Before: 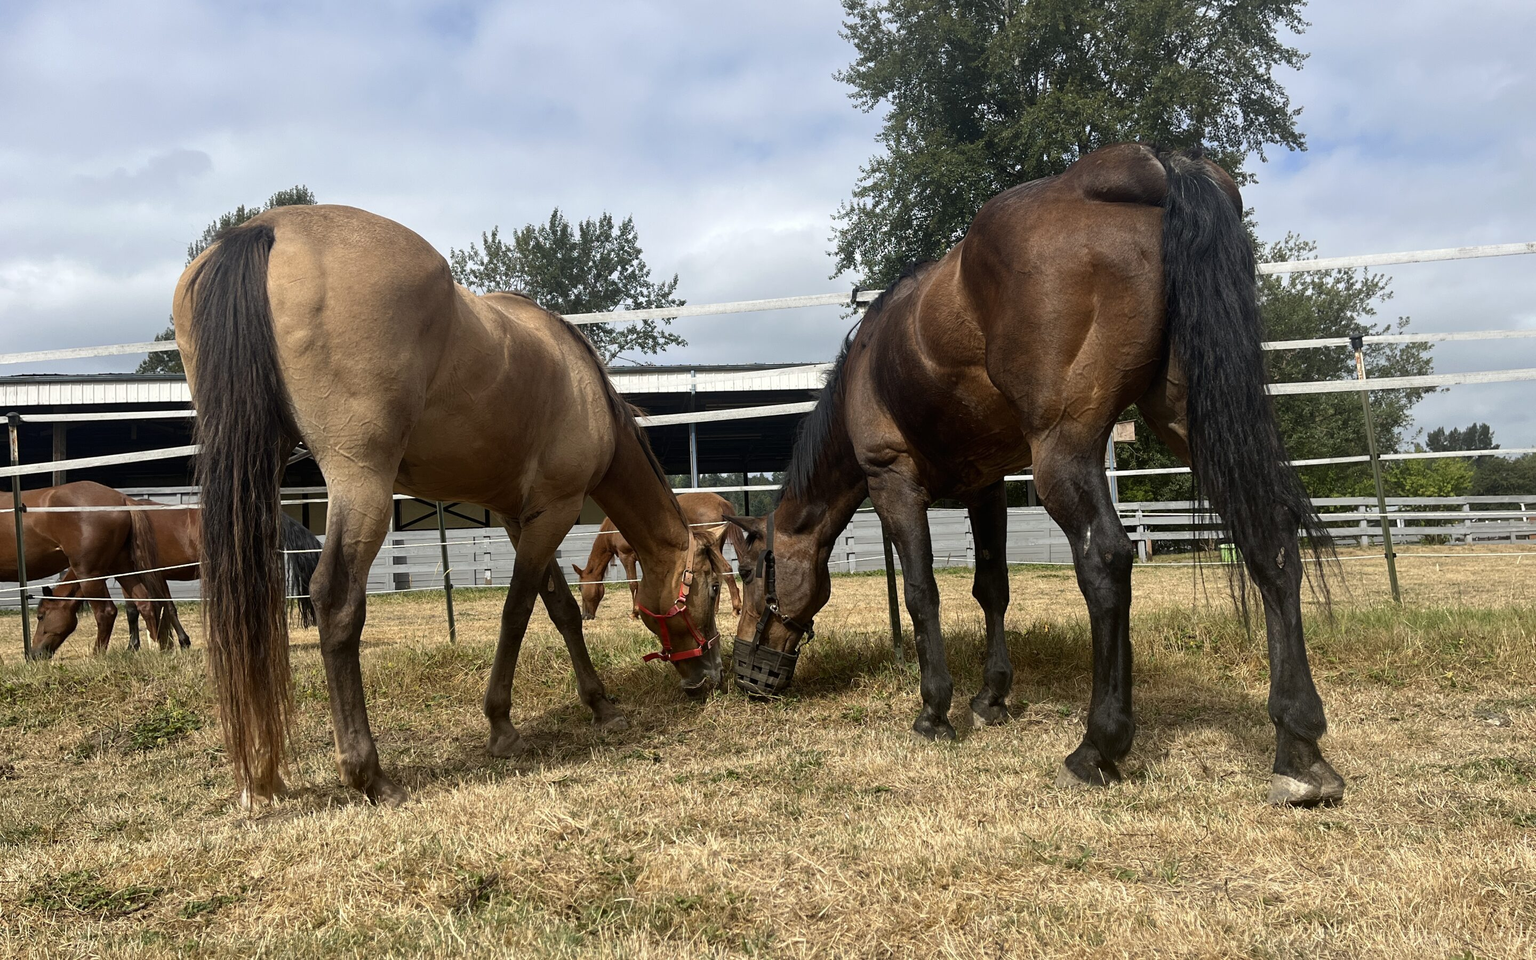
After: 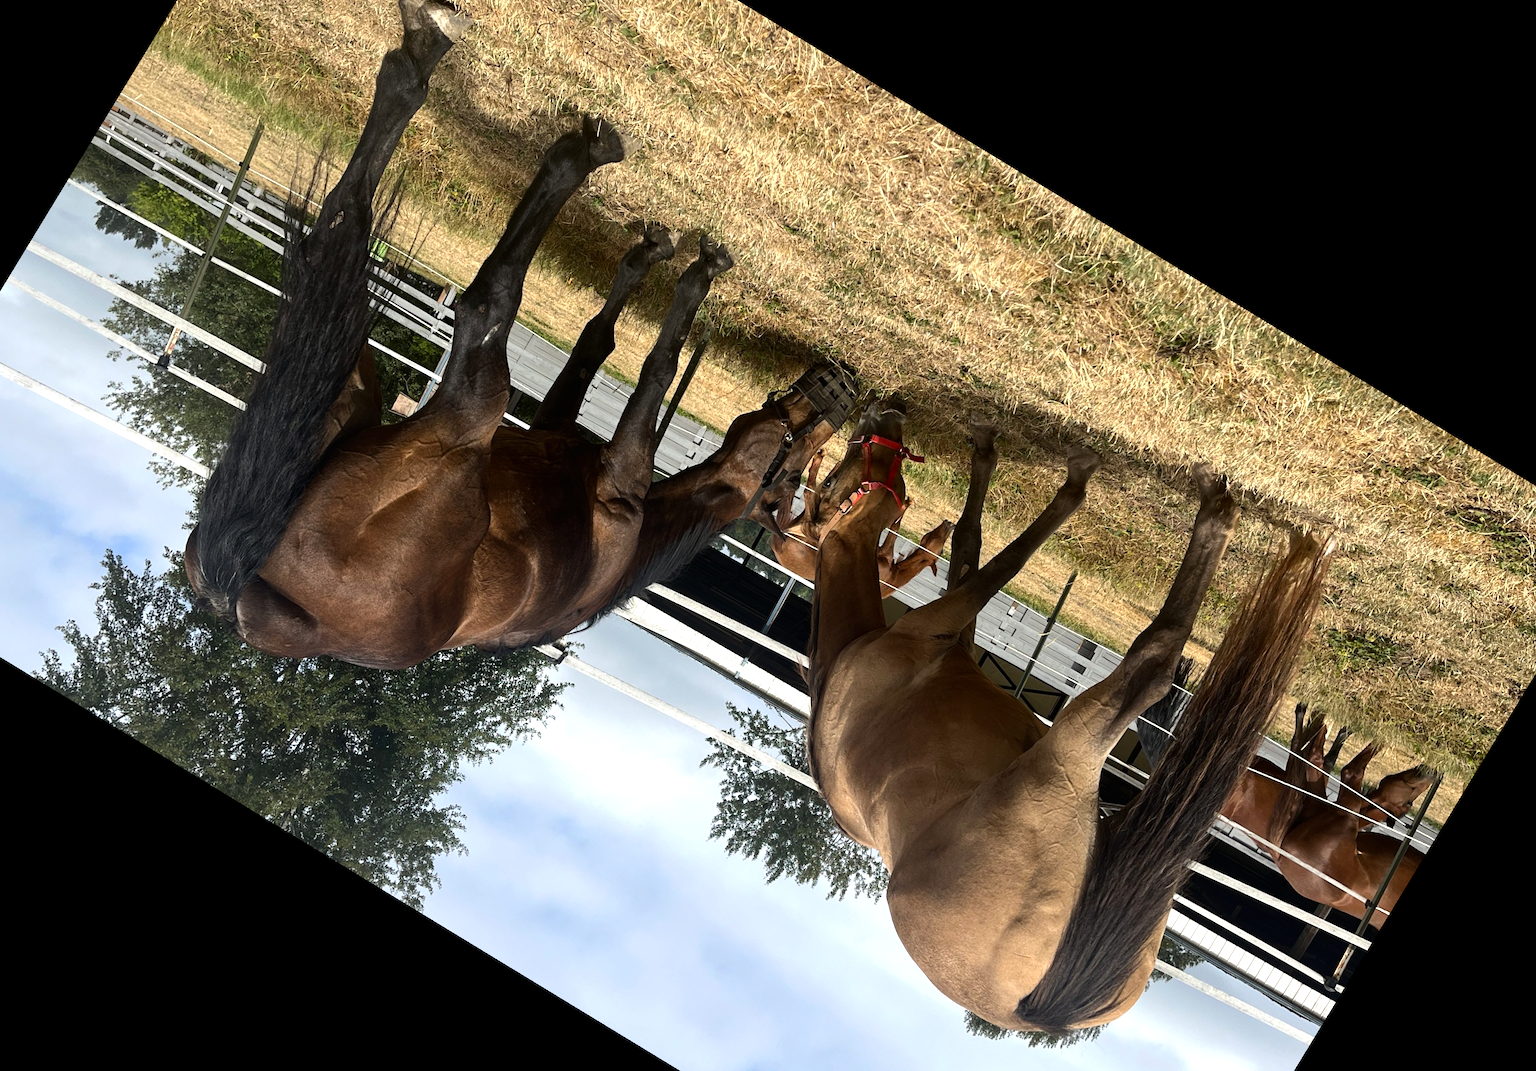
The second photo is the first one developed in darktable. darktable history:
tone equalizer: -8 EV -0.417 EV, -7 EV -0.389 EV, -6 EV -0.333 EV, -5 EV -0.222 EV, -3 EV 0.222 EV, -2 EV 0.333 EV, -1 EV 0.389 EV, +0 EV 0.417 EV, edges refinement/feathering 500, mask exposure compensation -1.57 EV, preserve details no
crop and rotate: angle 148.68°, left 9.111%, top 15.603%, right 4.588%, bottom 17.041%
